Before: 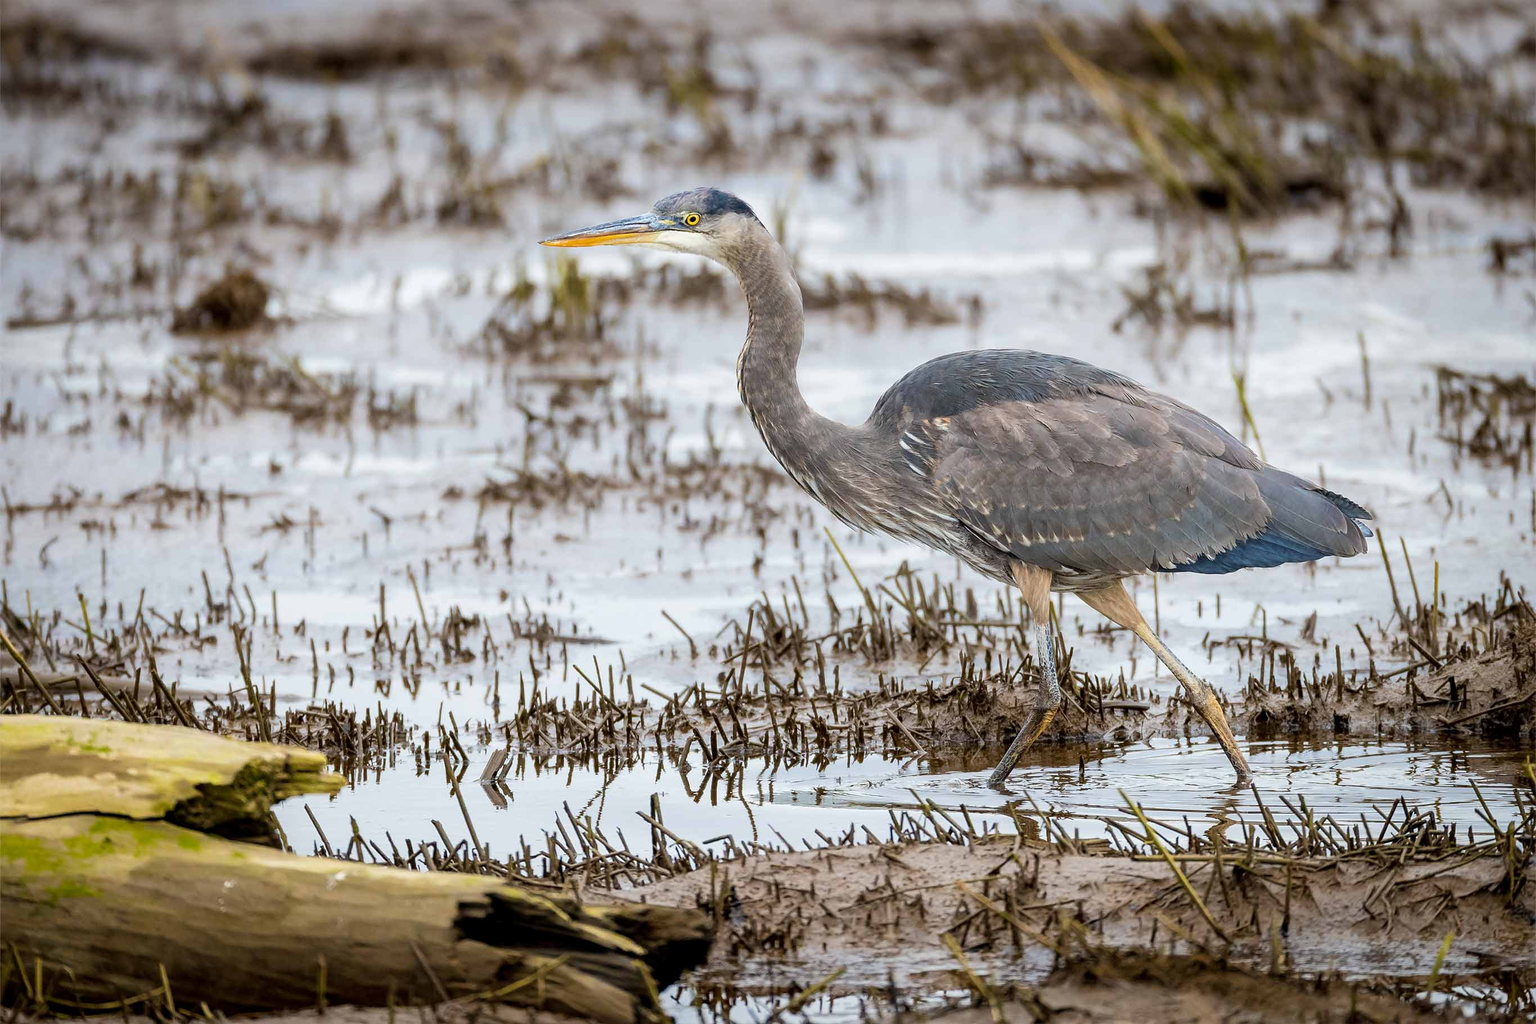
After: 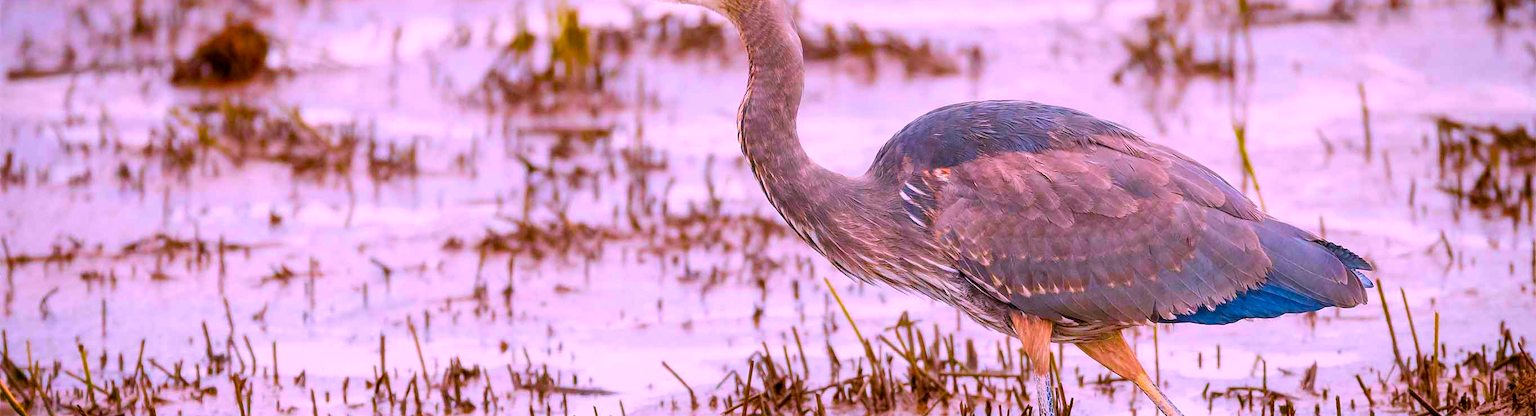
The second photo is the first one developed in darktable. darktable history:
color balance rgb: power › chroma 0.309%, power › hue 24.4°, perceptual saturation grading › global saturation 20%, perceptual saturation grading › highlights 3.619%, perceptual saturation grading › shadows 49.922%
color correction: highlights a* 19.14, highlights b* -11.8, saturation 1.7
crop and rotate: top 24.374%, bottom 34.954%
